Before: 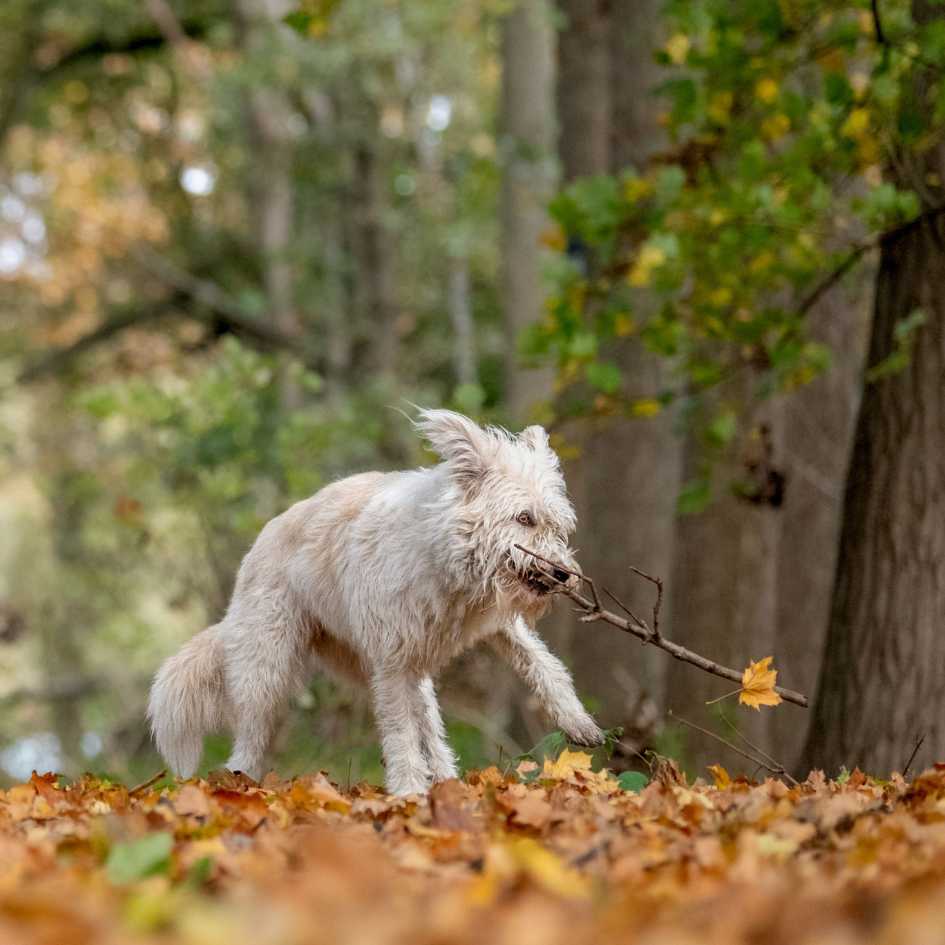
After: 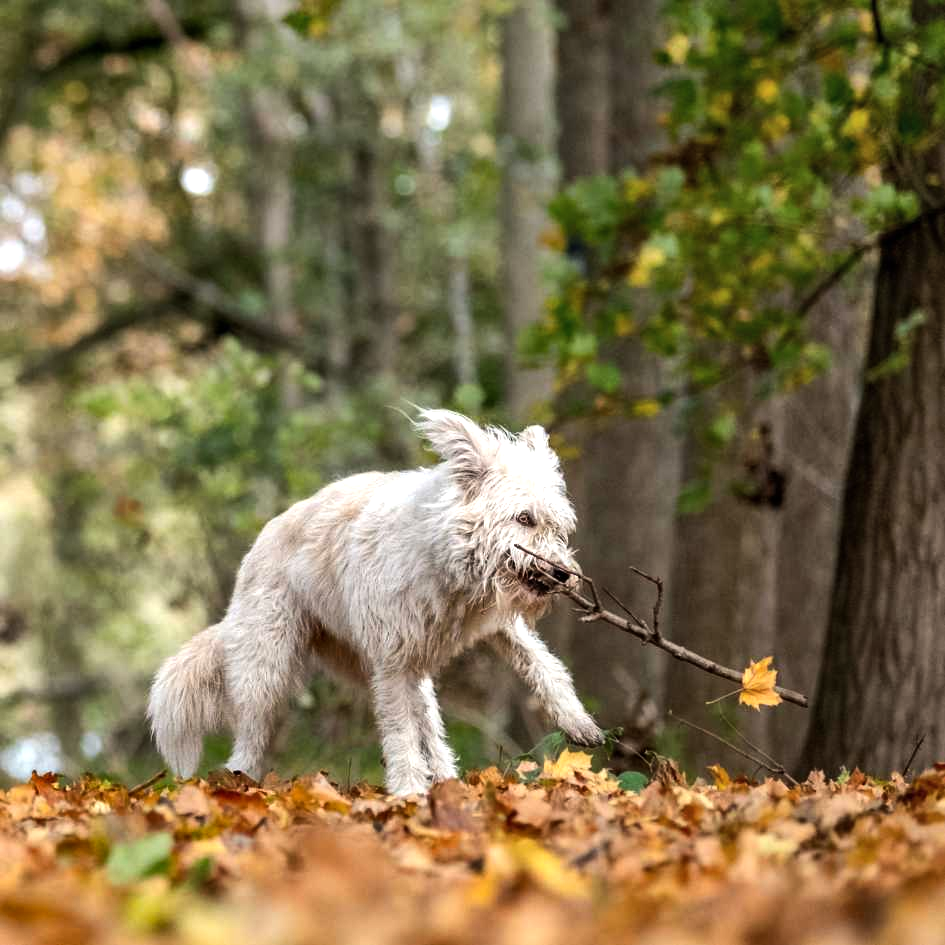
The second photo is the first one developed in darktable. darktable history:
contrast brightness saturation: saturation -0.05
shadows and highlights: shadows 43.71, white point adjustment -1.46, soften with gaussian
exposure: compensate highlight preservation false
tone equalizer: -8 EV -0.75 EV, -7 EV -0.7 EV, -6 EV -0.6 EV, -5 EV -0.4 EV, -3 EV 0.4 EV, -2 EV 0.6 EV, -1 EV 0.7 EV, +0 EV 0.75 EV, edges refinement/feathering 500, mask exposure compensation -1.57 EV, preserve details no
